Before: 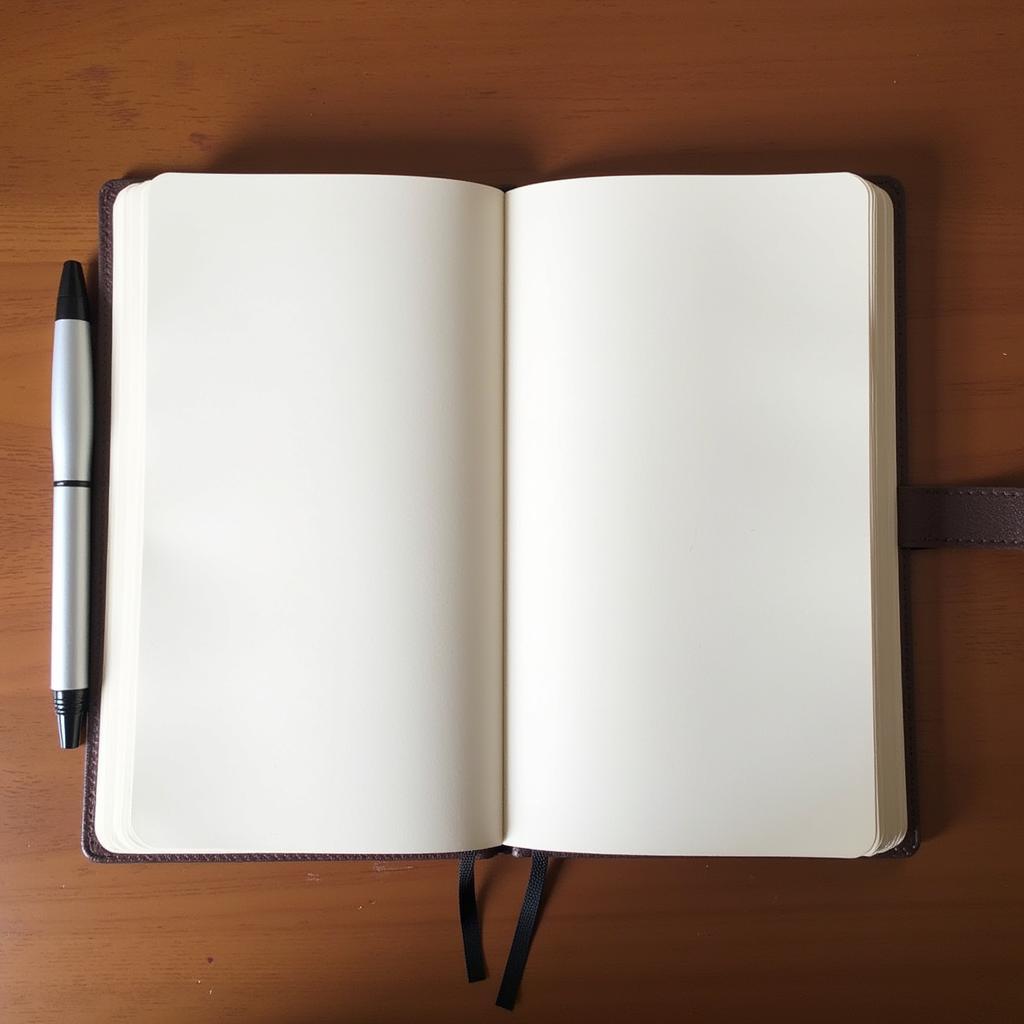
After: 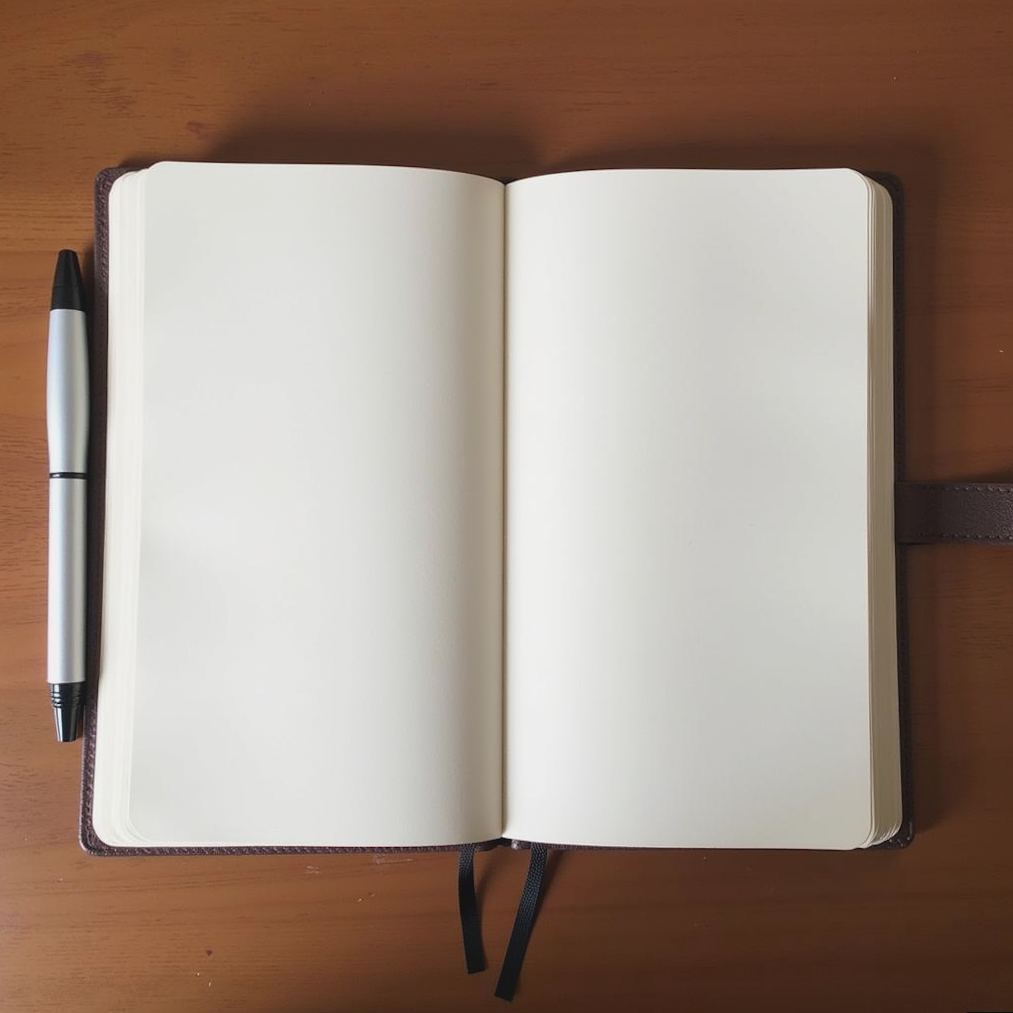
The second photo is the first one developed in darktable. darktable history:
rotate and perspective: rotation 0.174°, lens shift (vertical) 0.013, lens shift (horizontal) 0.019, shear 0.001, automatic cropping original format, crop left 0.007, crop right 0.991, crop top 0.016, crop bottom 0.997
contrast brightness saturation: contrast -0.1, saturation -0.1
